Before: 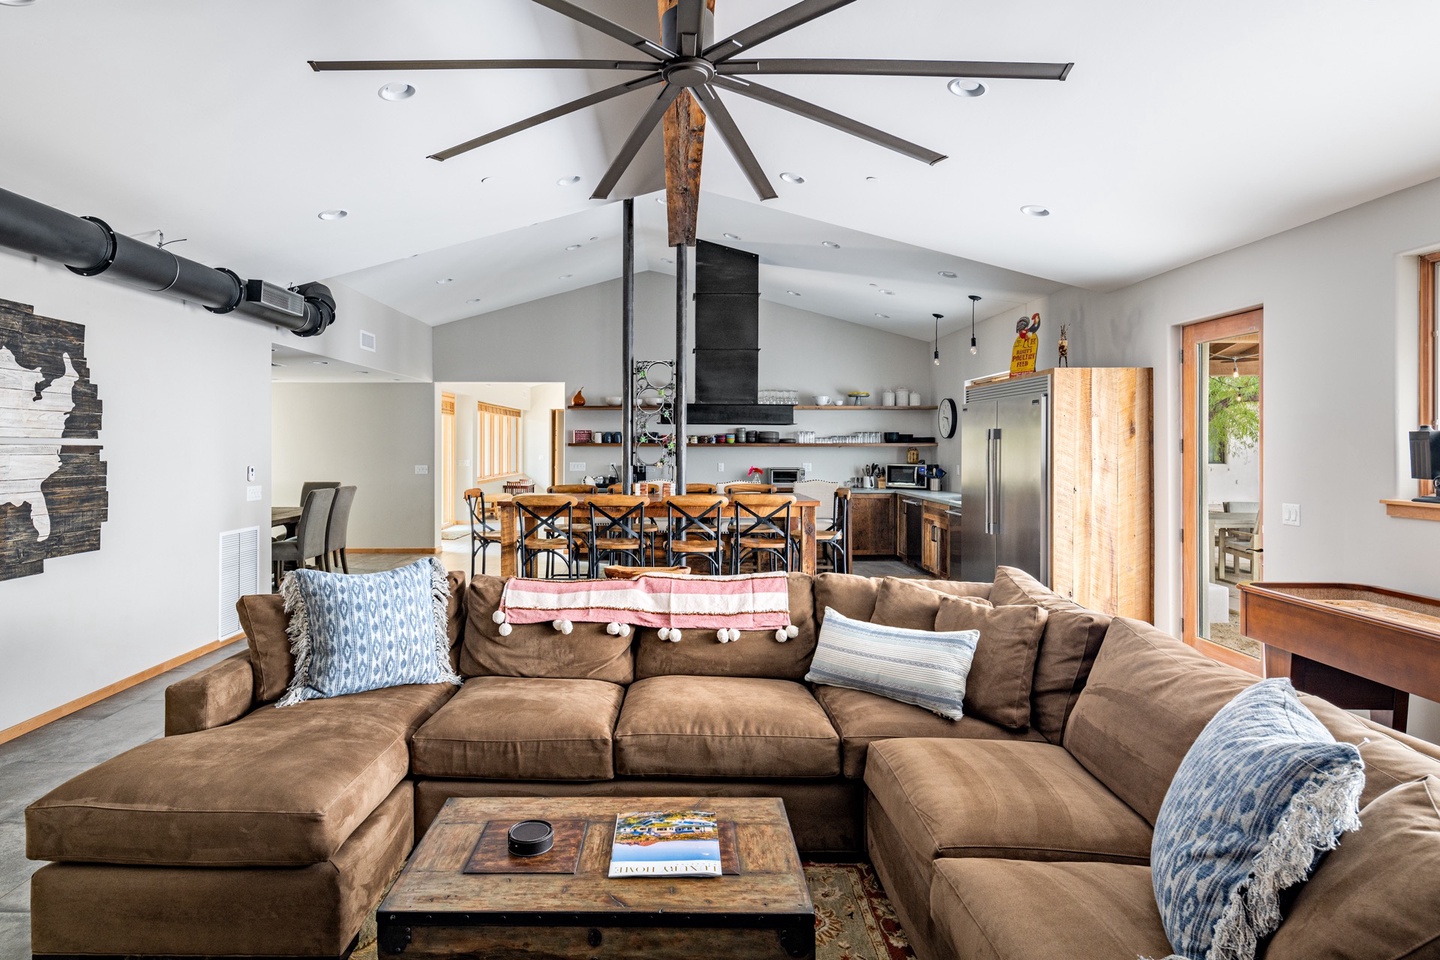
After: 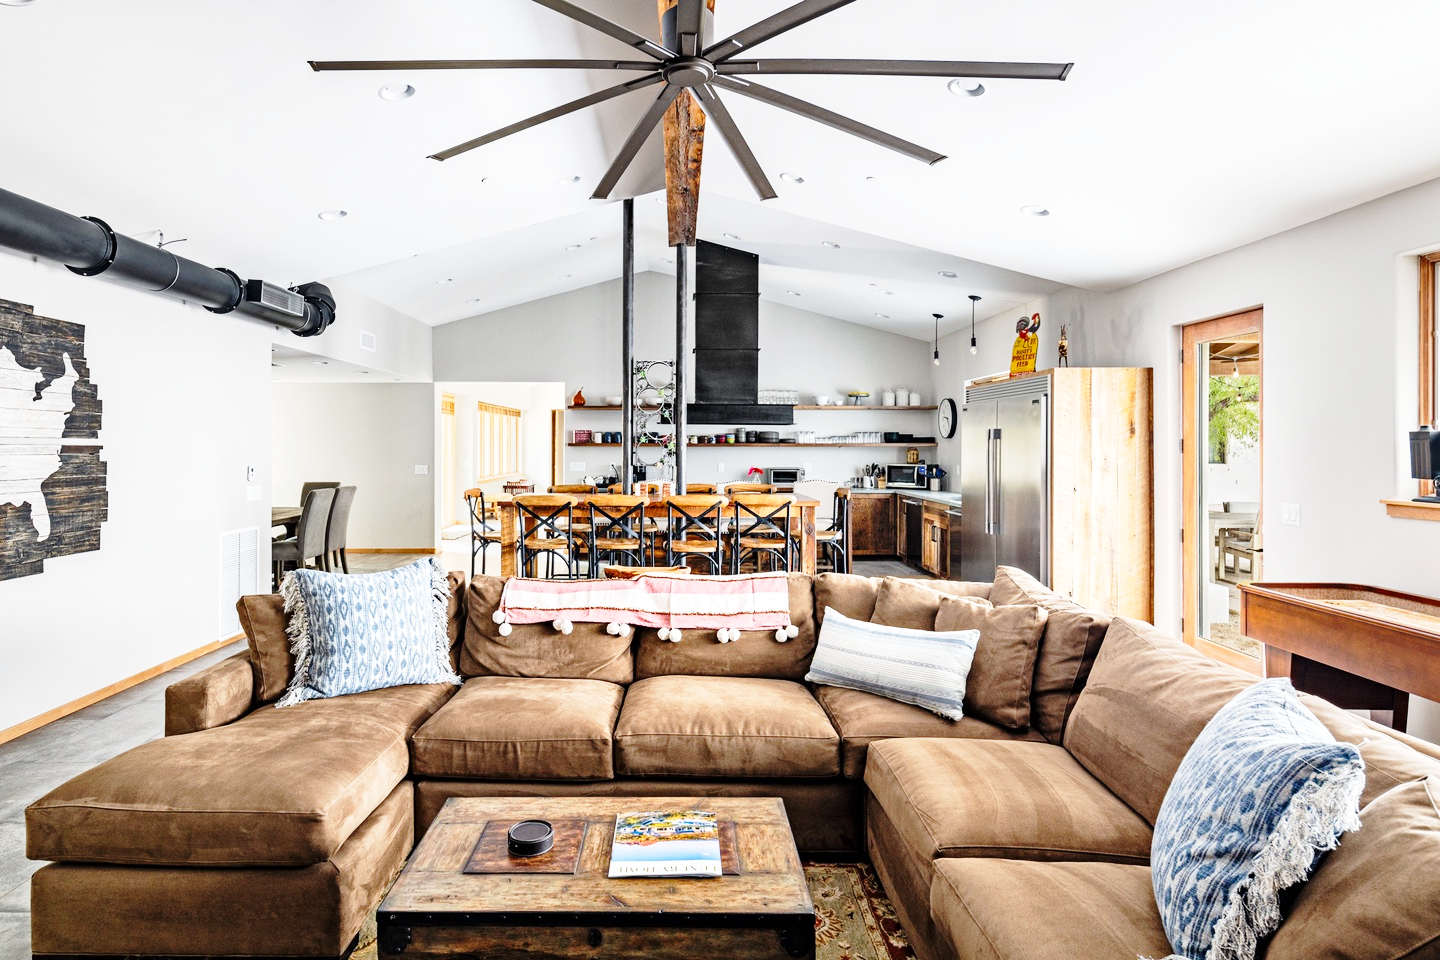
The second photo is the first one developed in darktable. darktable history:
exposure: exposure 0.074 EV, compensate highlight preservation false
shadows and highlights: shadows 29.26, highlights -29.58, low approximation 0.01, soften with gaussian
base curve: curves: ch0 [(0, 0) (0.028, 0.03) (0.121, 0.232) (0.46, 0.748) (0.859, 0.968) (1, 1)], preserve colors none
